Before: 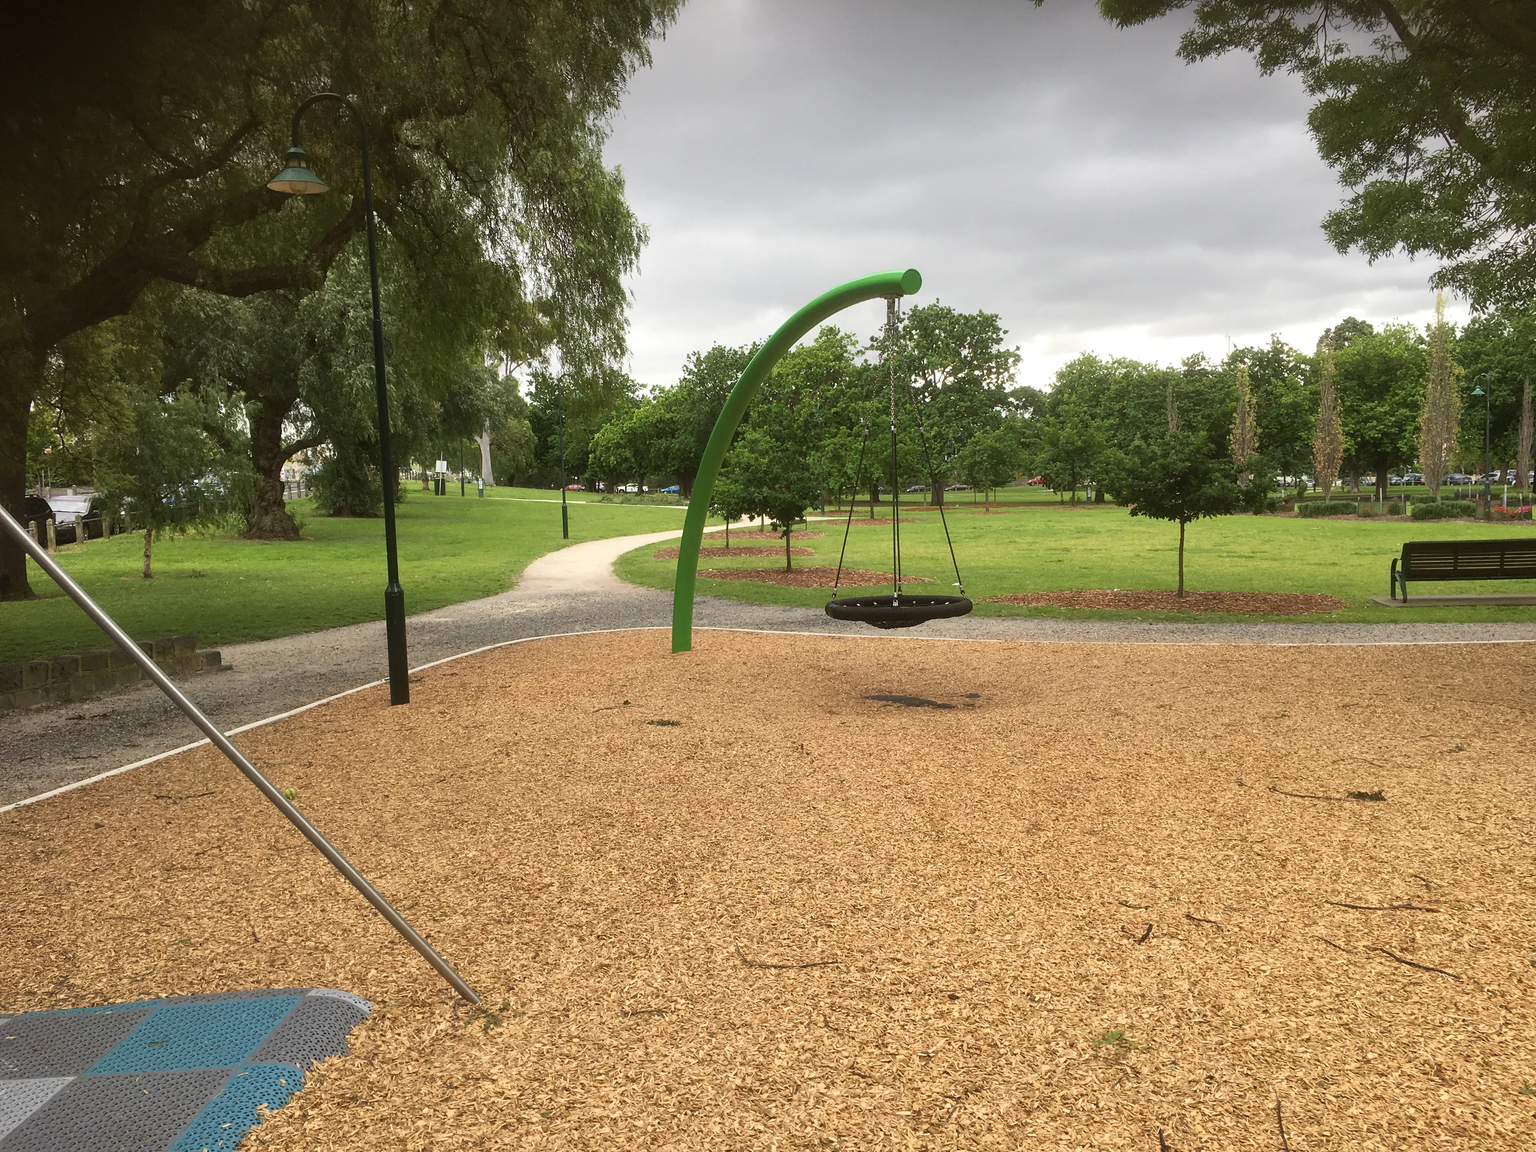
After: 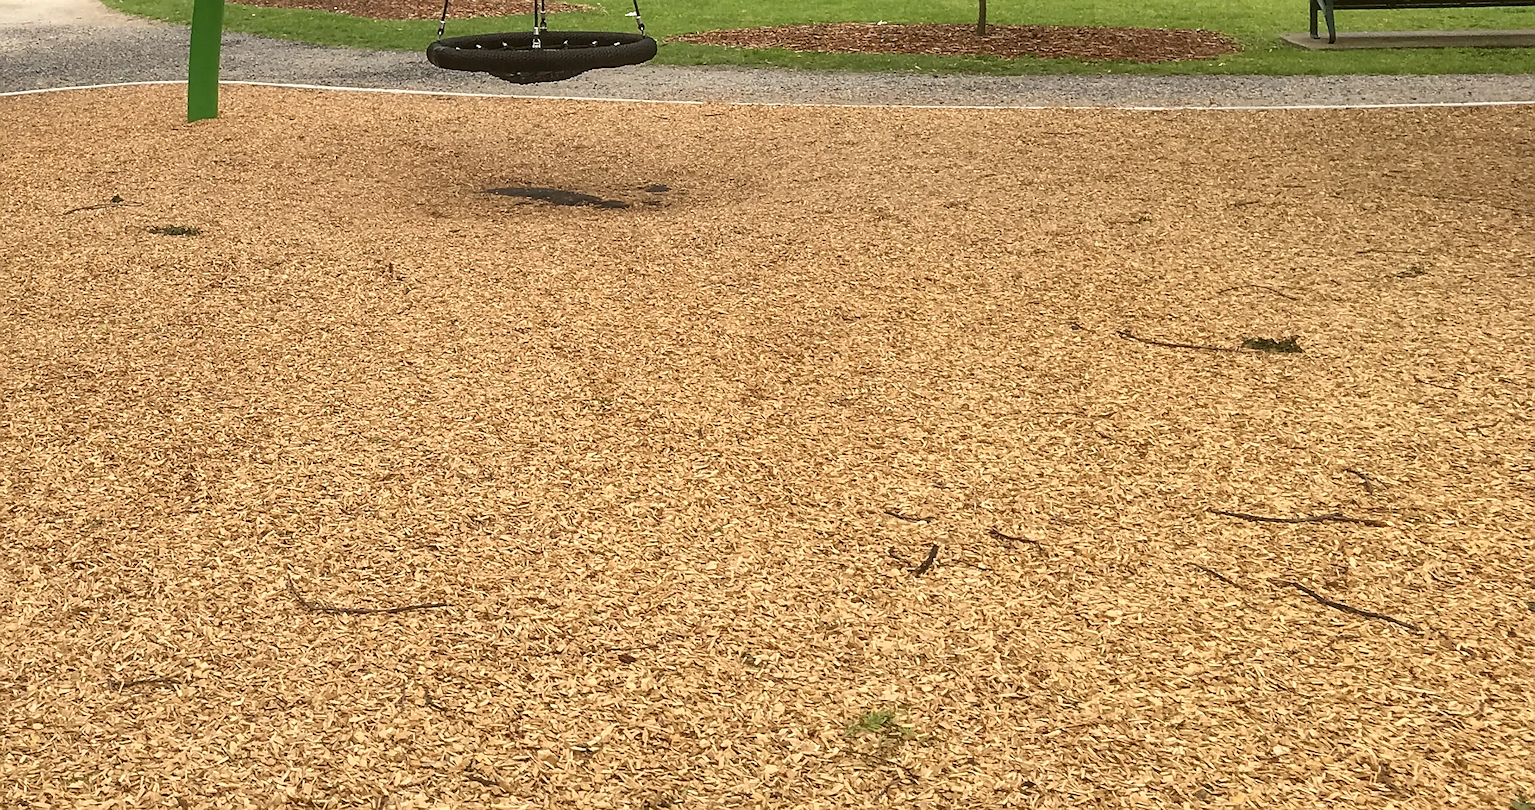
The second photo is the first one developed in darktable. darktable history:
crop and rotate: left 35.949%, top 49.988%, bottom 4.943%
sharpen: on, module defaults
local contrast: on, module defaults
